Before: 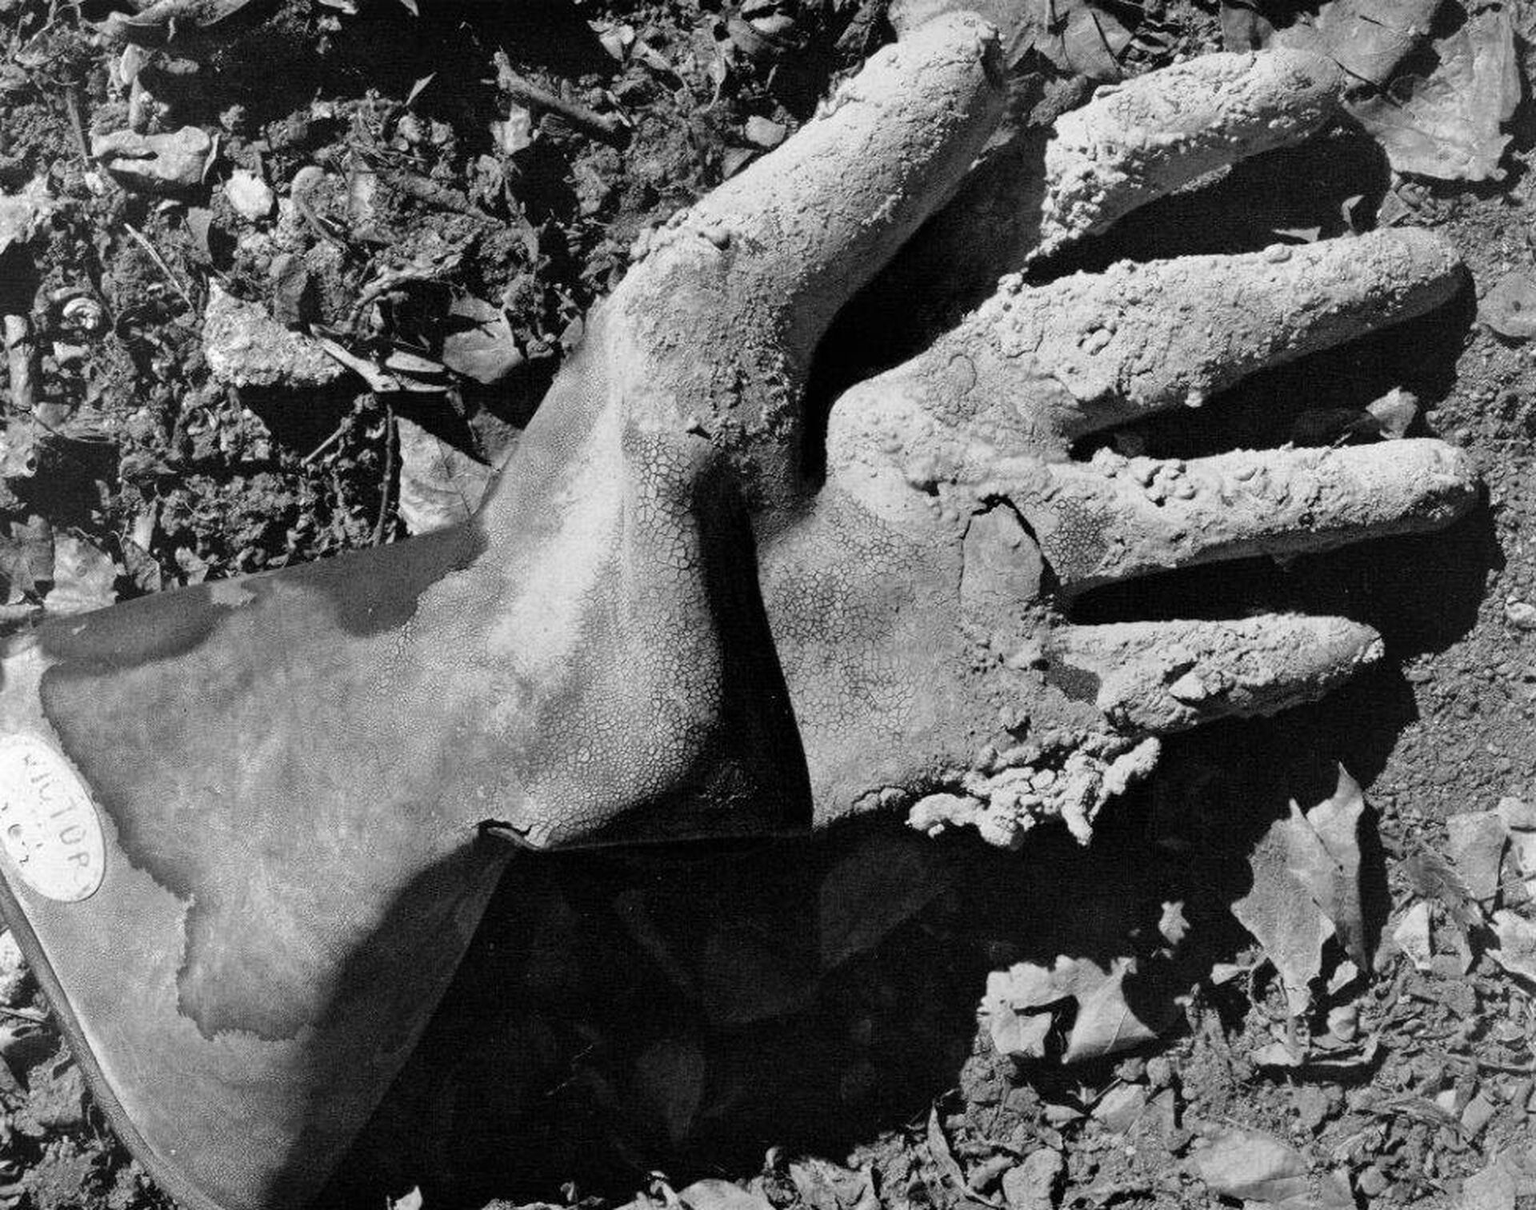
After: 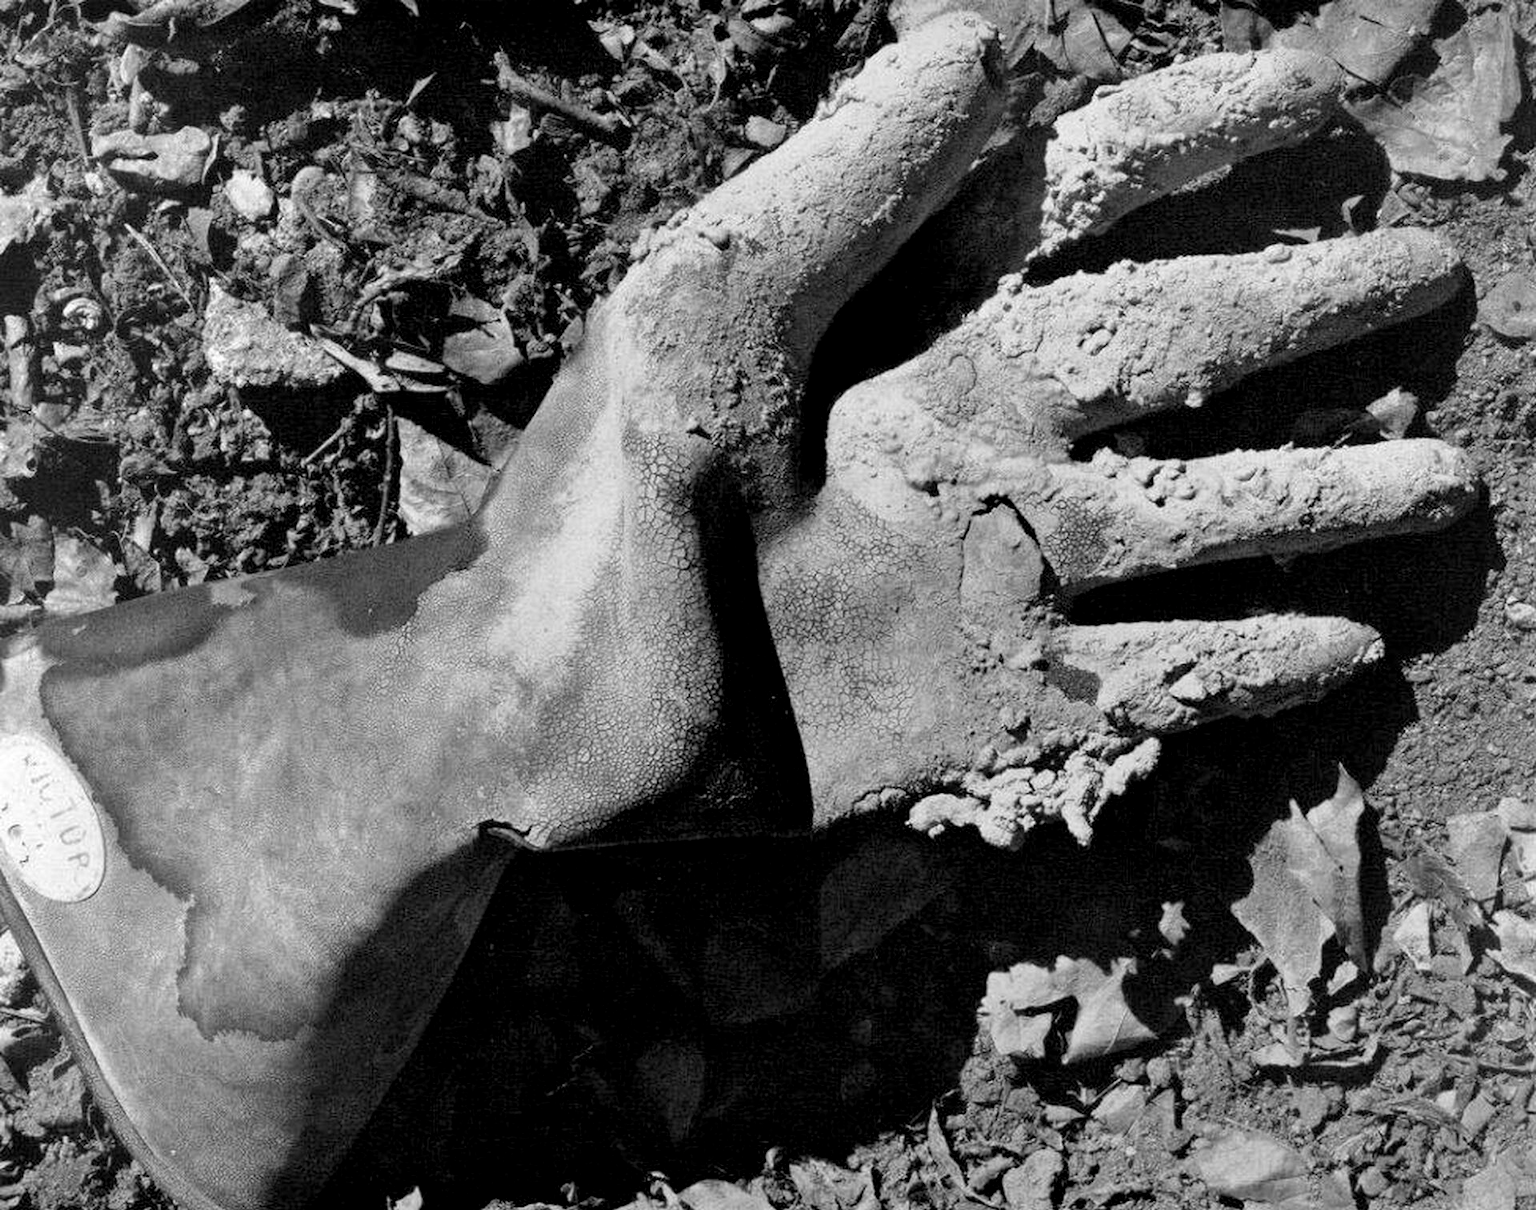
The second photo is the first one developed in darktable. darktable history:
exposure: black level correction 0.004, exposure 0.015 EV, compensate highlight preservation false
